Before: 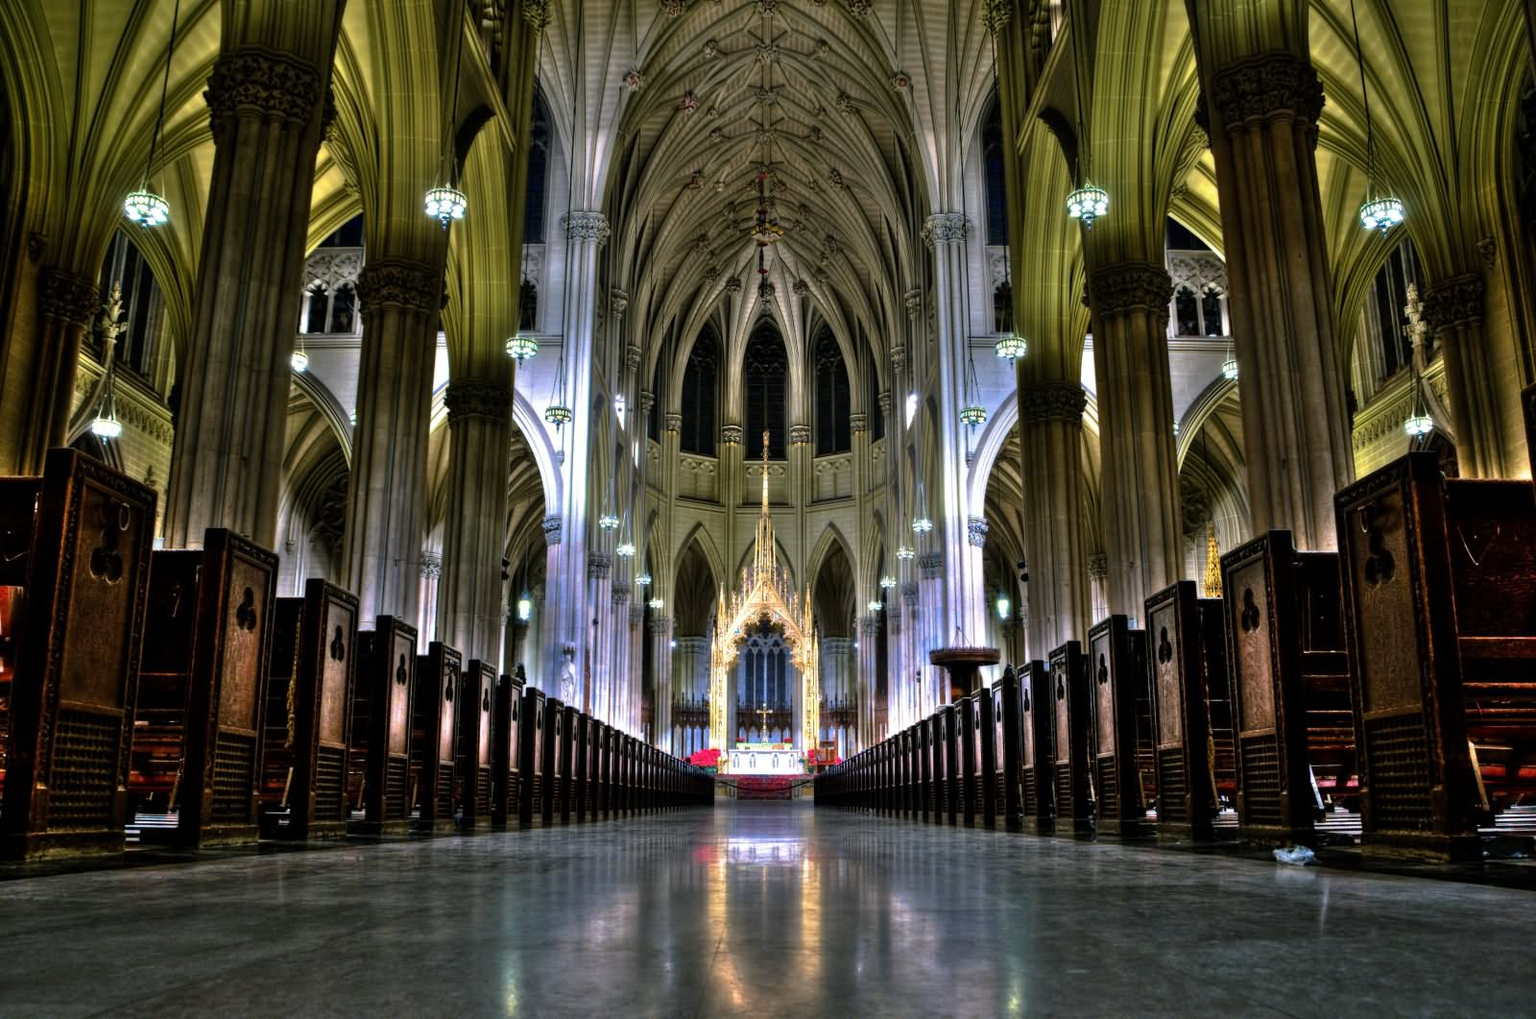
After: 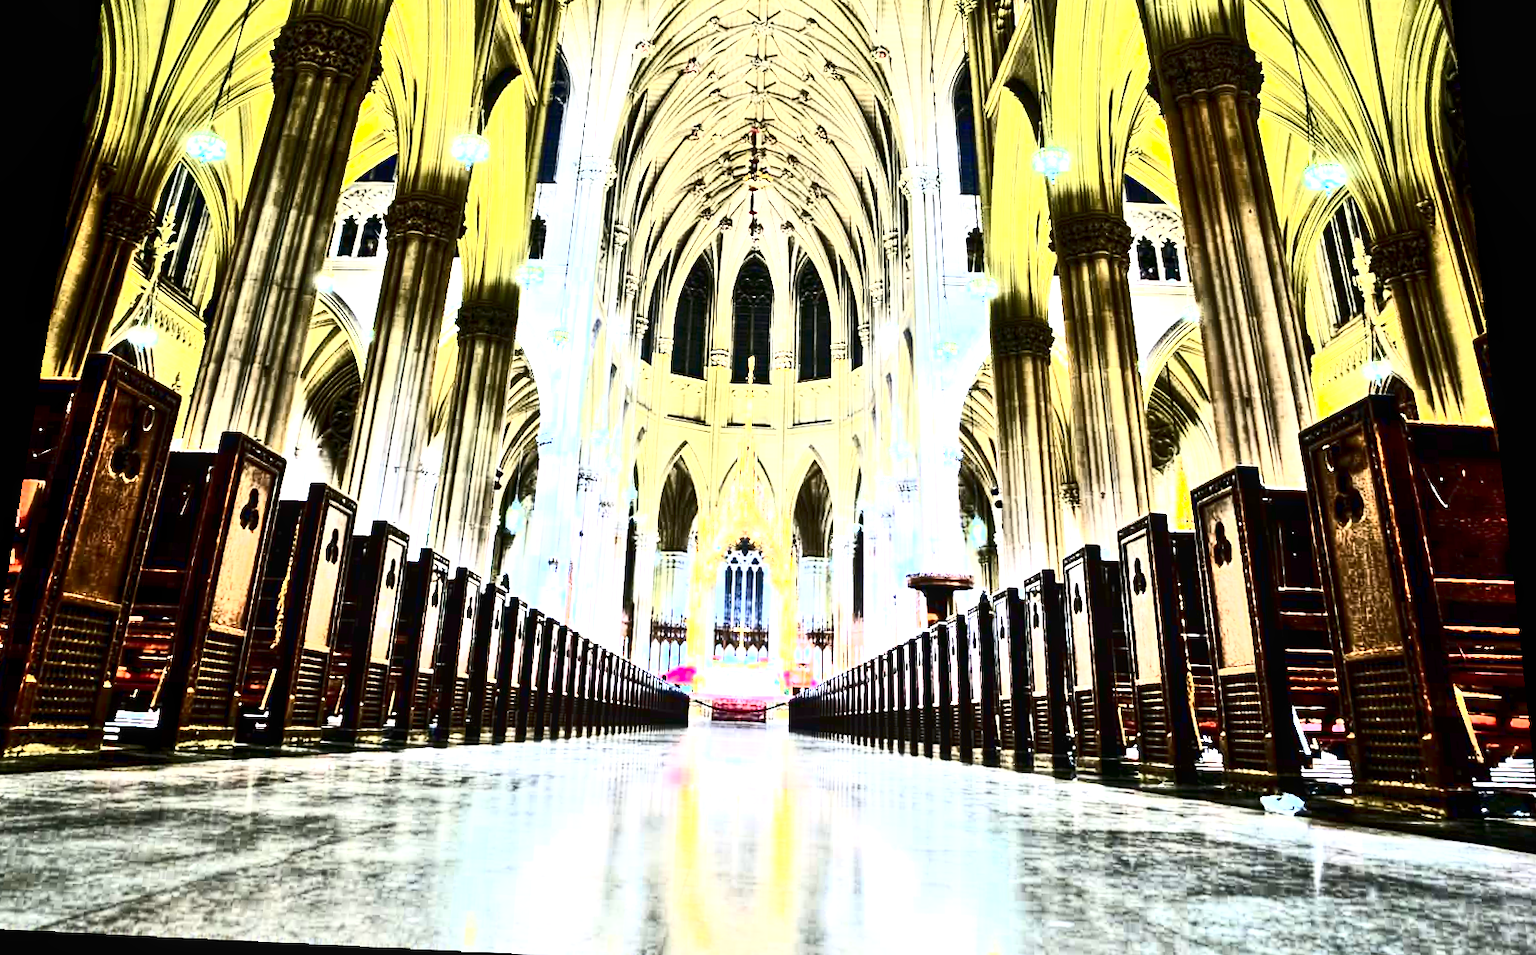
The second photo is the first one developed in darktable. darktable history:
contrast brightness saturation: contrast 0.93, brightness 0.2
rotate and perspective: rotation 0.128°, lens shift (vertical) -0.181, lens shift (horizontal) -0.044, shear 0.001, automatic cropping off
crop and rotate: angle -1.69°
exposure: black level correction 0.001, exposure 2.607 EV, compensate exposure bias true, compensate highlight preservation false
local contrast: highlights 99%, shadows 86%, detail 160%, midtone range 0.2
